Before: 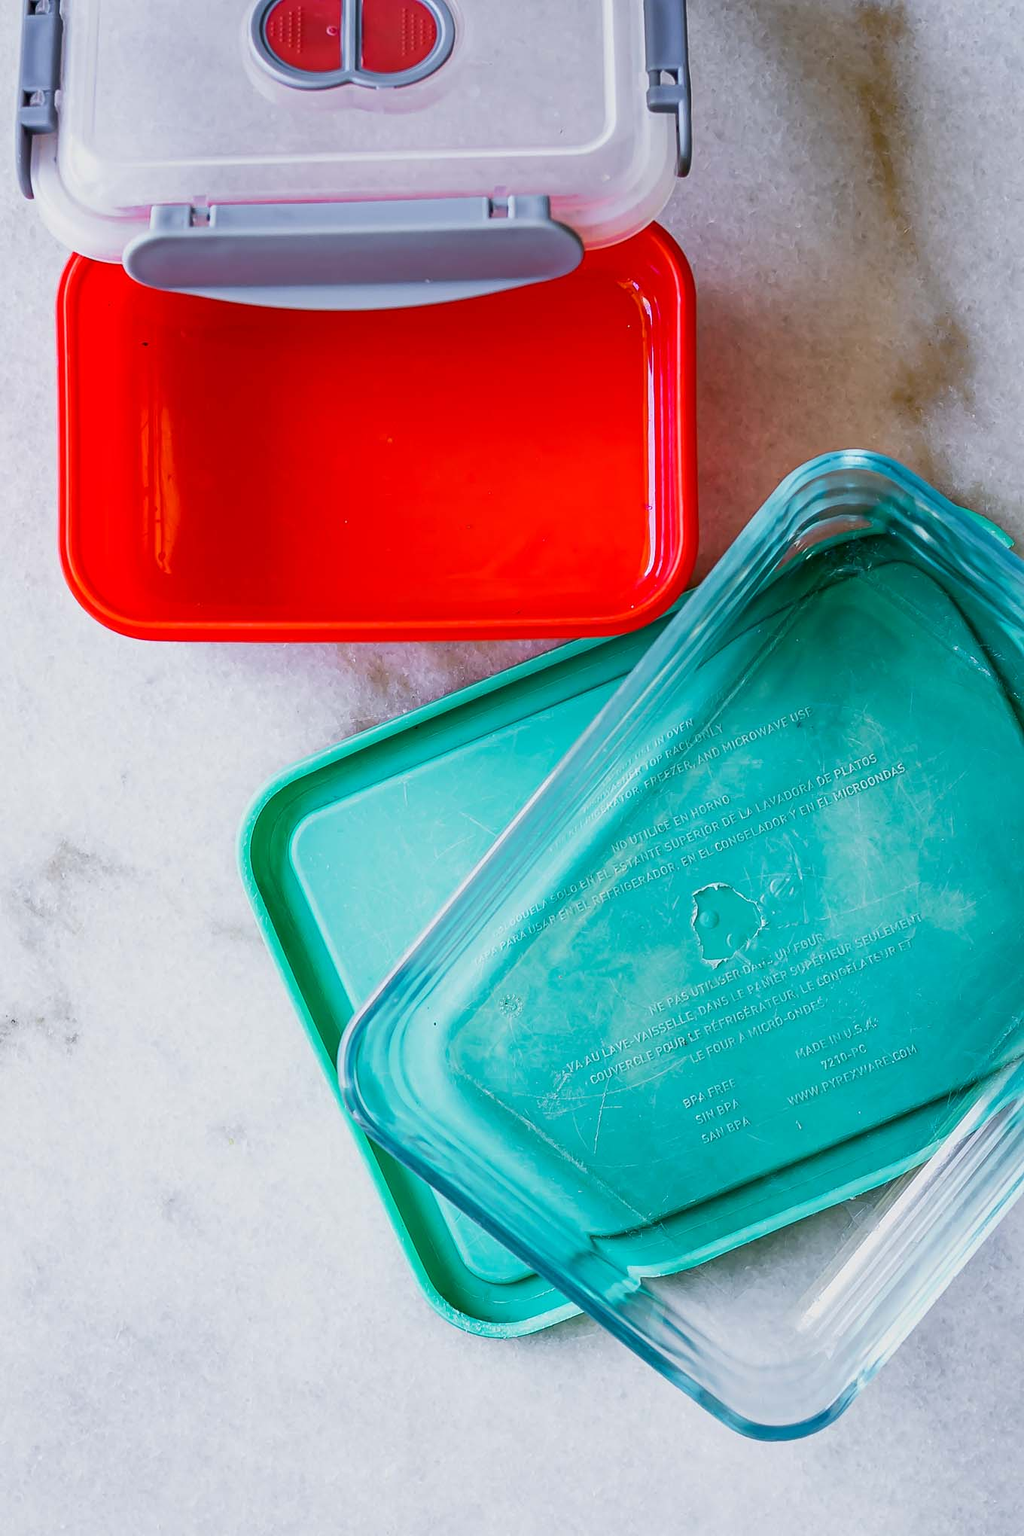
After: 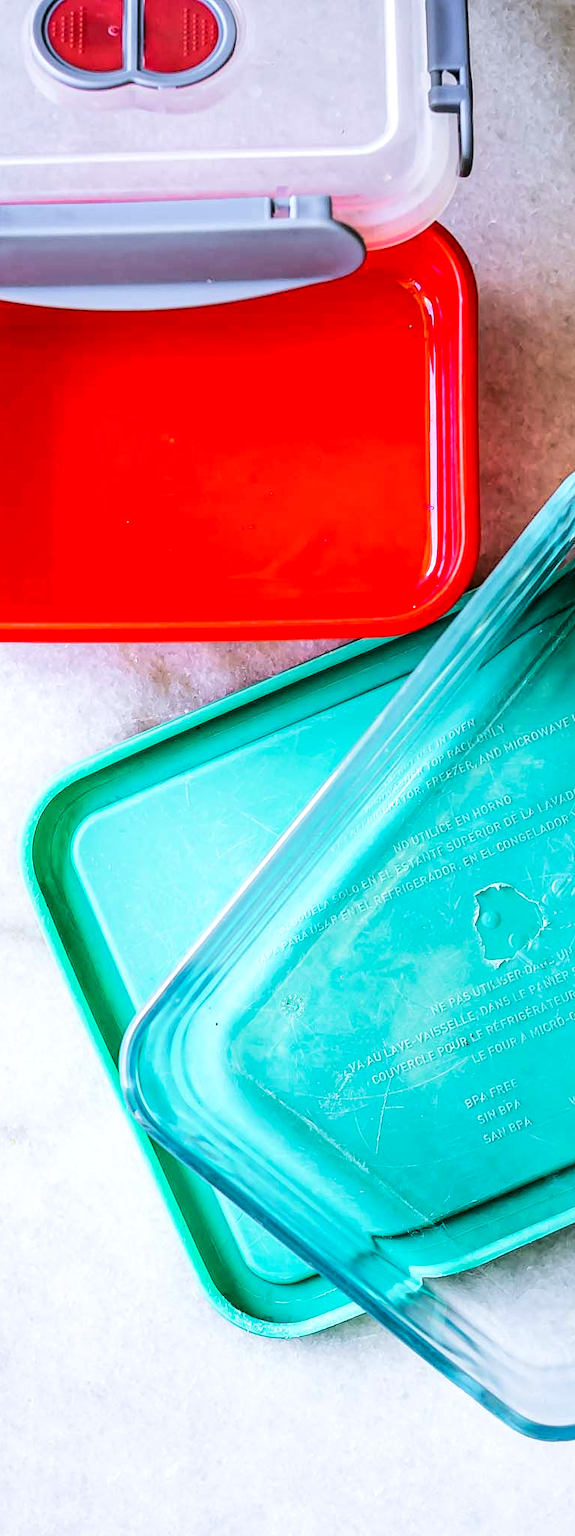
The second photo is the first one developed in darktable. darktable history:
tone curve: curves: ch0 [(0, 0) (0.003, 0.034) (0.011, 0.038) (0.025, 0.046) (0.044, 0.054) (0.069, 0.06) (0.1, 0.079) (0.136, 0.114) (0.177, 0.151) (0.224, 0.213) (0.277, 0.293) (0.335, 0.385) (0.399, 0.482) (0.468, 0.578) (0.543, 0.655) (0.623, 0.724) (0.709, 0.786) (0.801, 0.854) (0.898, 0.922) (1, 1)]
local contrast: on, module defaults
crop: left 21.396%, right 22.366%
levels: levels [0.062, 0.494, 0.925]
